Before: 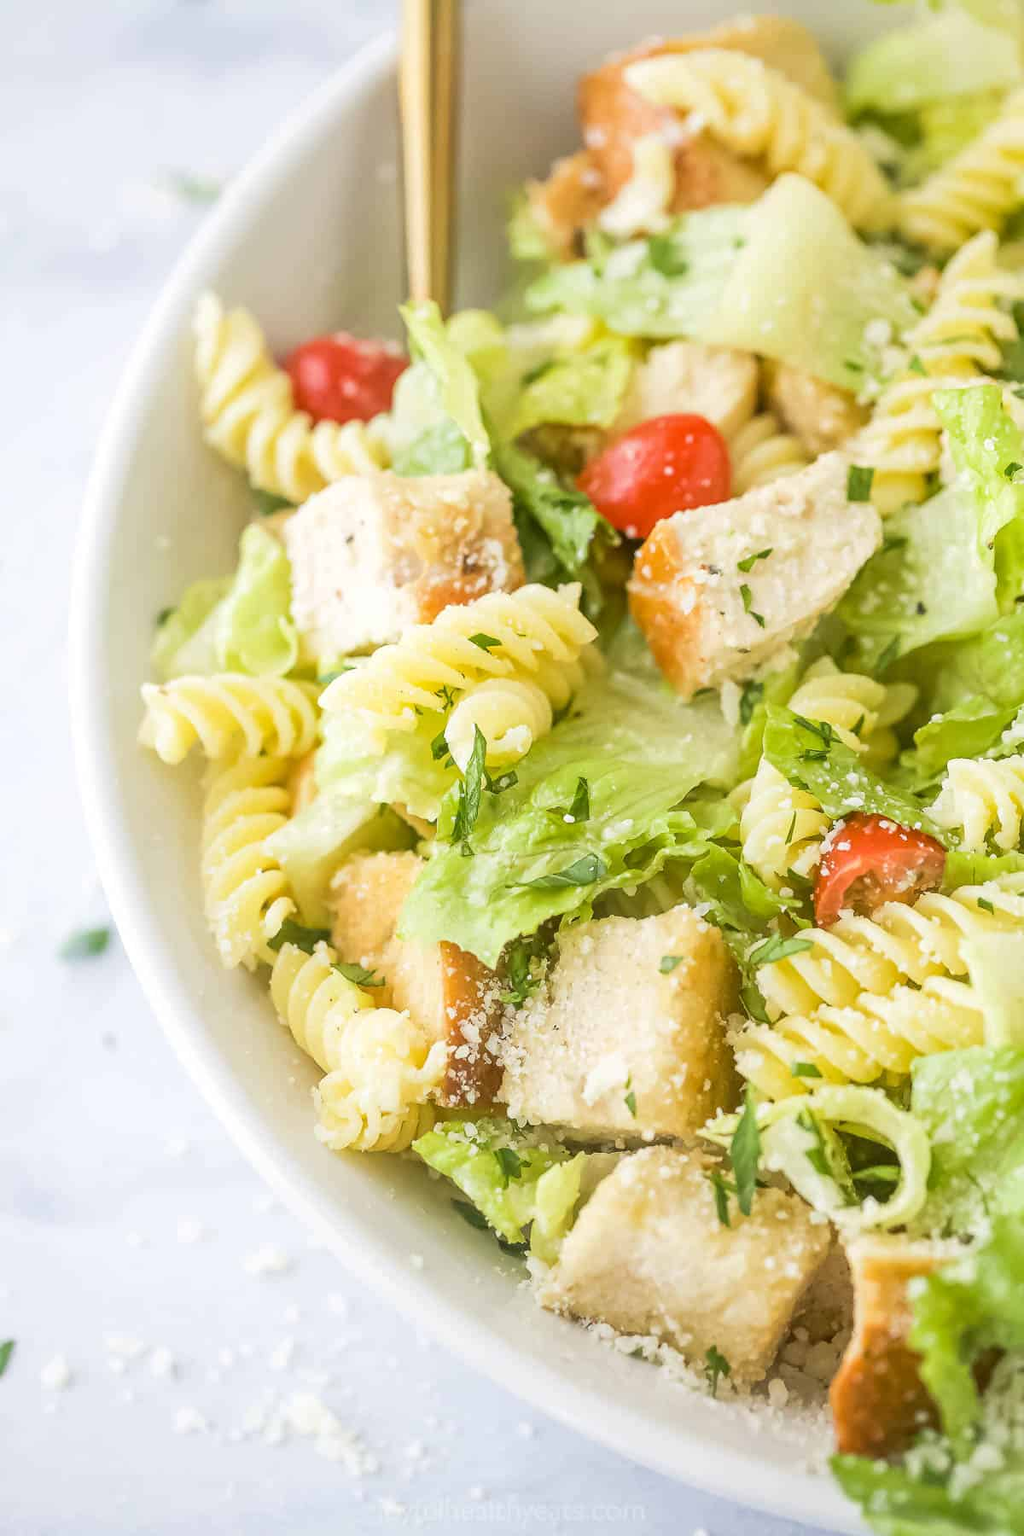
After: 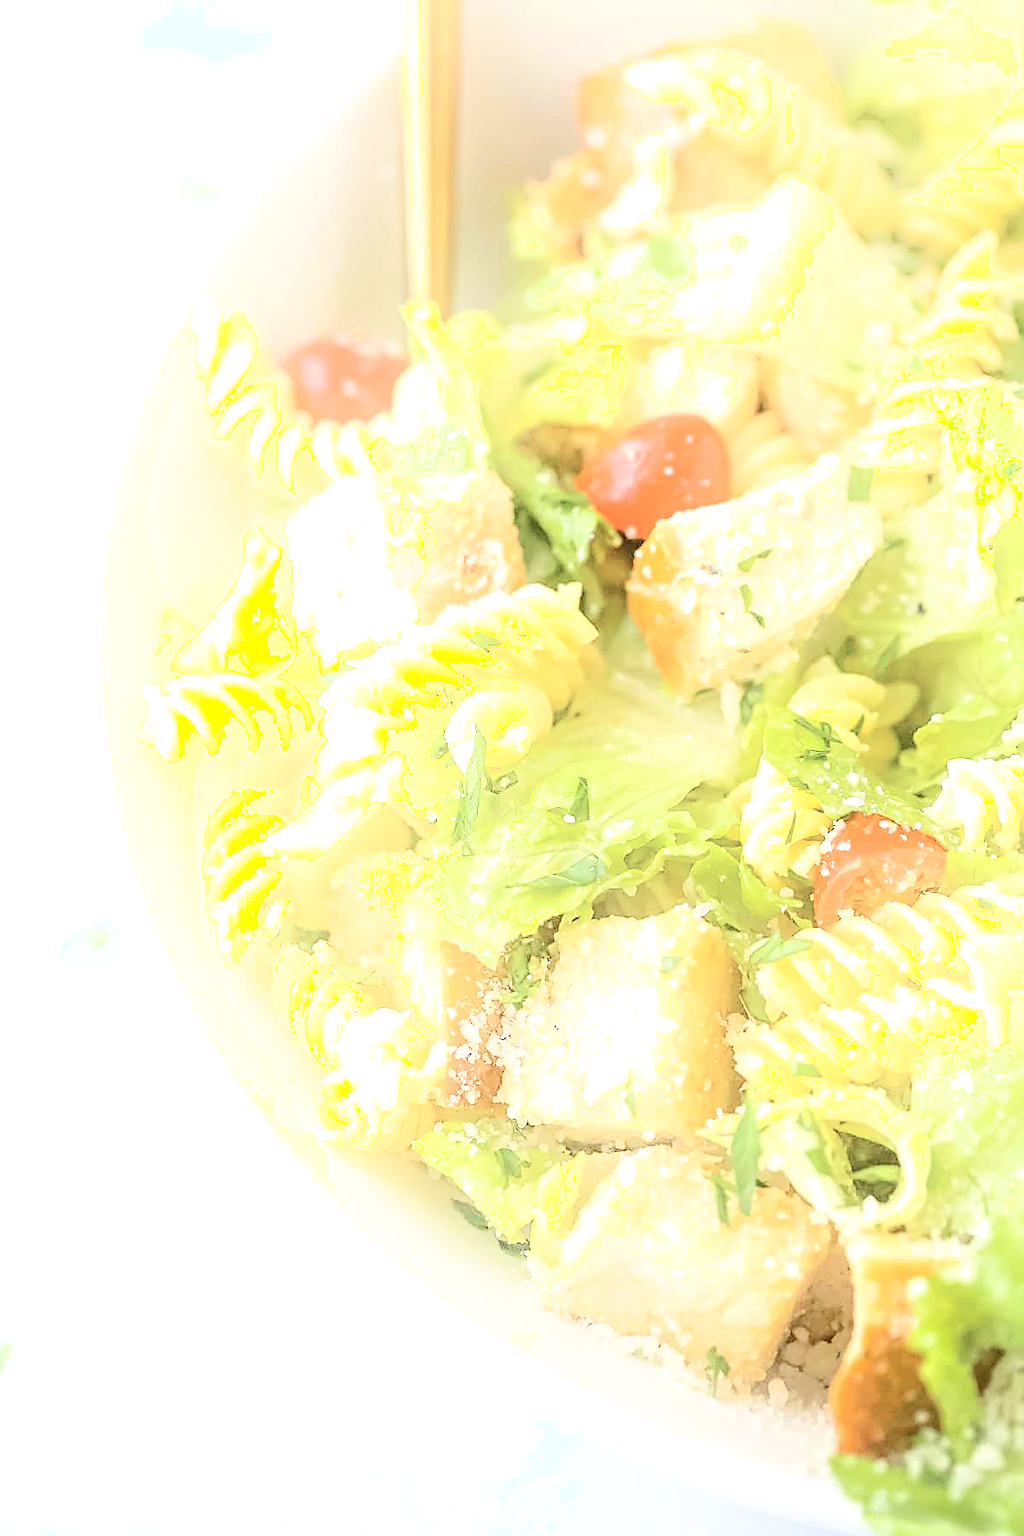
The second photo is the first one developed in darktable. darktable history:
shadows and highlights: shadows -40.52, highlights 64.83, soften with gaussian
sharpen: on, module defaults
exposure: exposure 0.514 EV, compensate highlight preservation false
